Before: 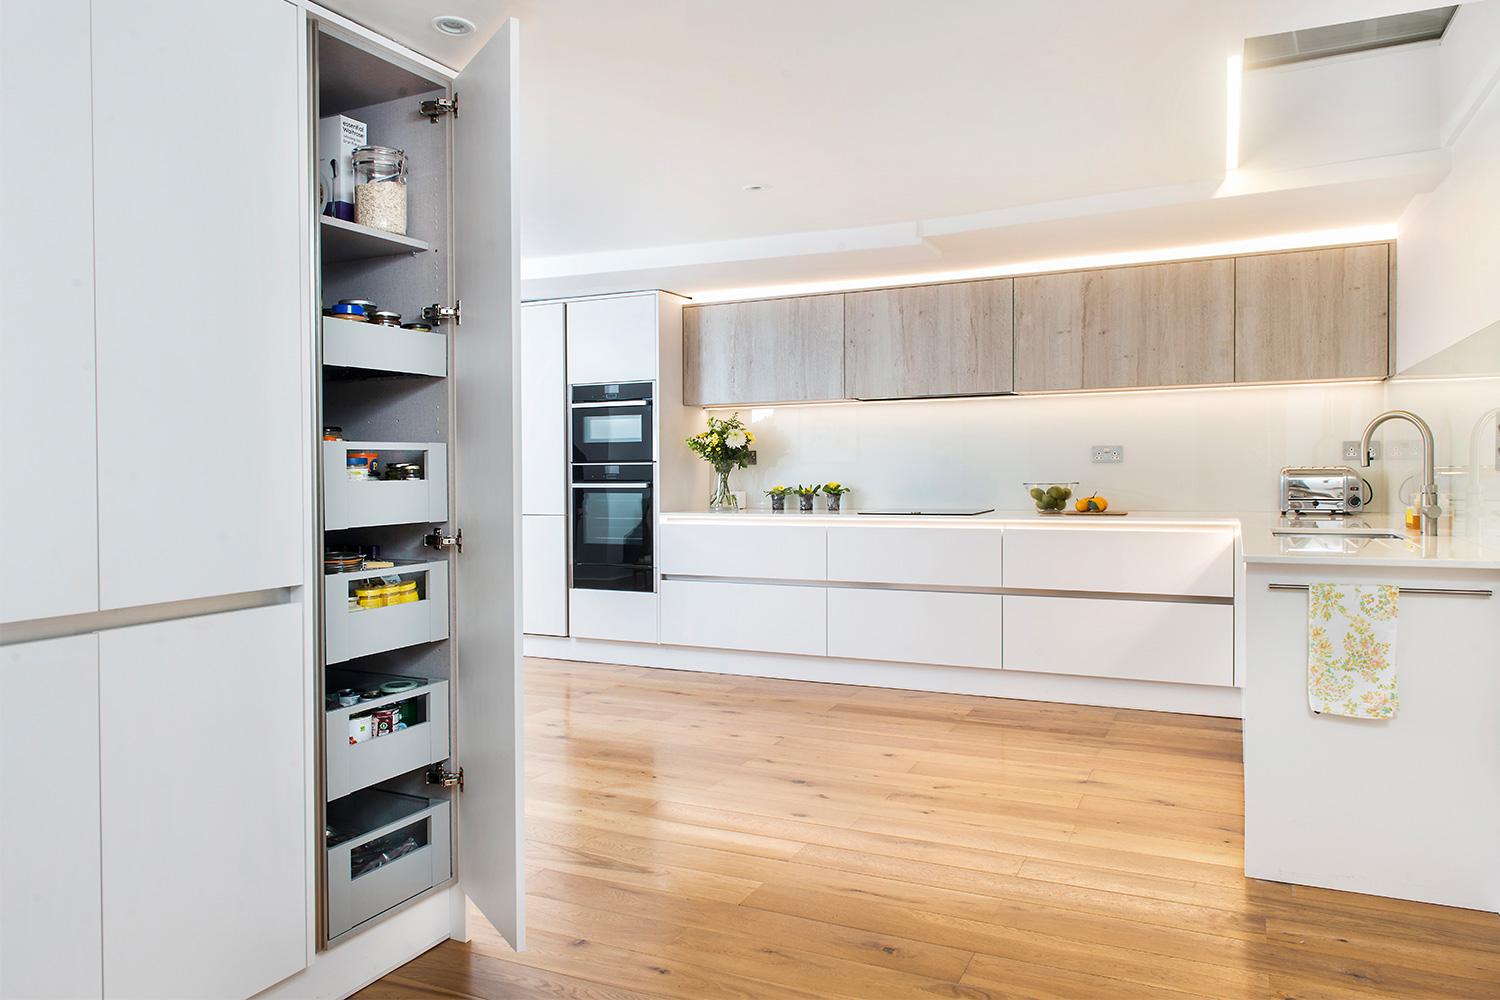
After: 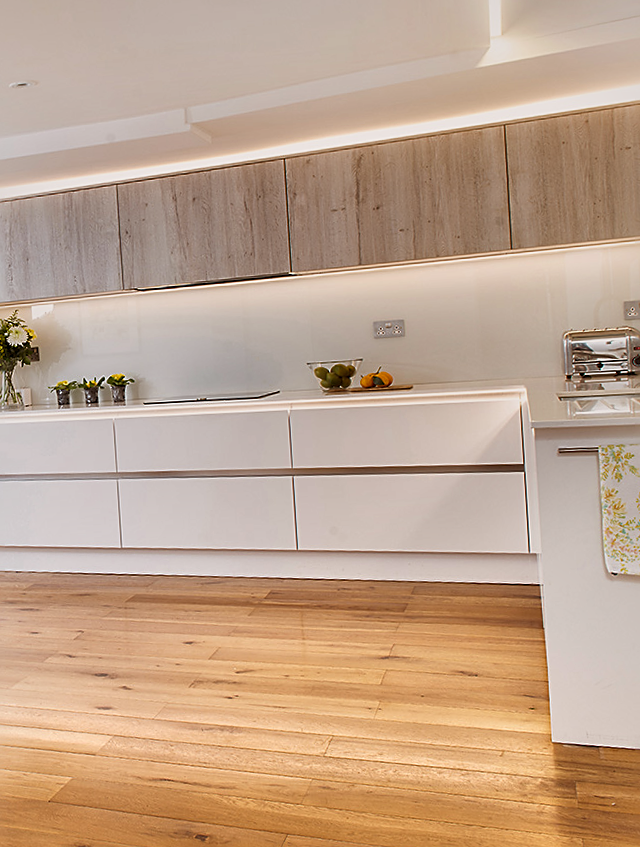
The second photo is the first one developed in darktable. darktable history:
rotate and perspective: rotation -3.52°, crop left 0.036, crop right 0.964, crop top 0.081, crop bottom 0.919
sharpen: on, module defaults
contrast brightness saturation: contrast 0.05
crop: left 47.628%, top 6.643%, right 7.874%
rgb levels: mode RGB, independent channels, levels [[0, 0.5, 1], [0, 0.521, 1], [0, 0.536, 1]]
local contrast: mode bilateral grid, contrast 20, coarseness 50, detail 159%, midtone range 0.2
graduated density: rotation 5.63°, offset 76.9
